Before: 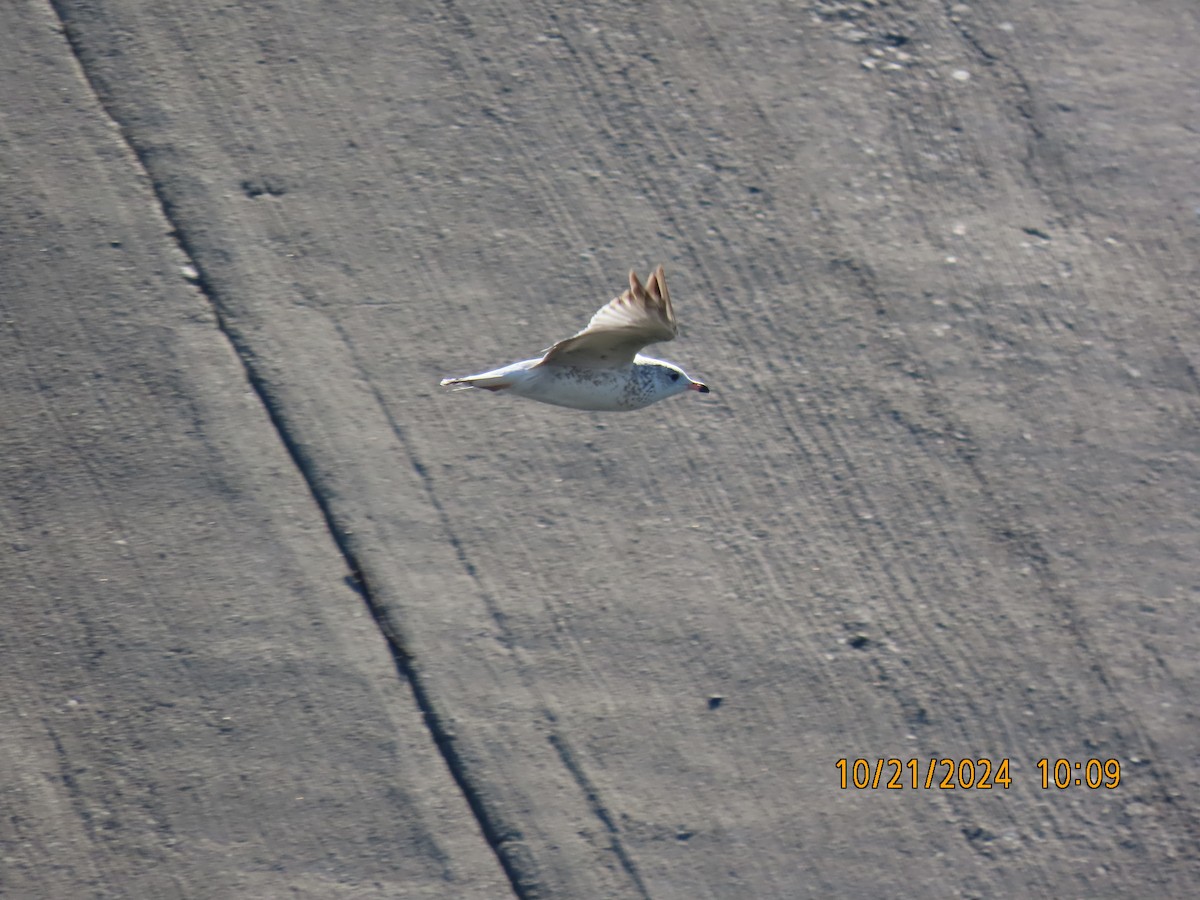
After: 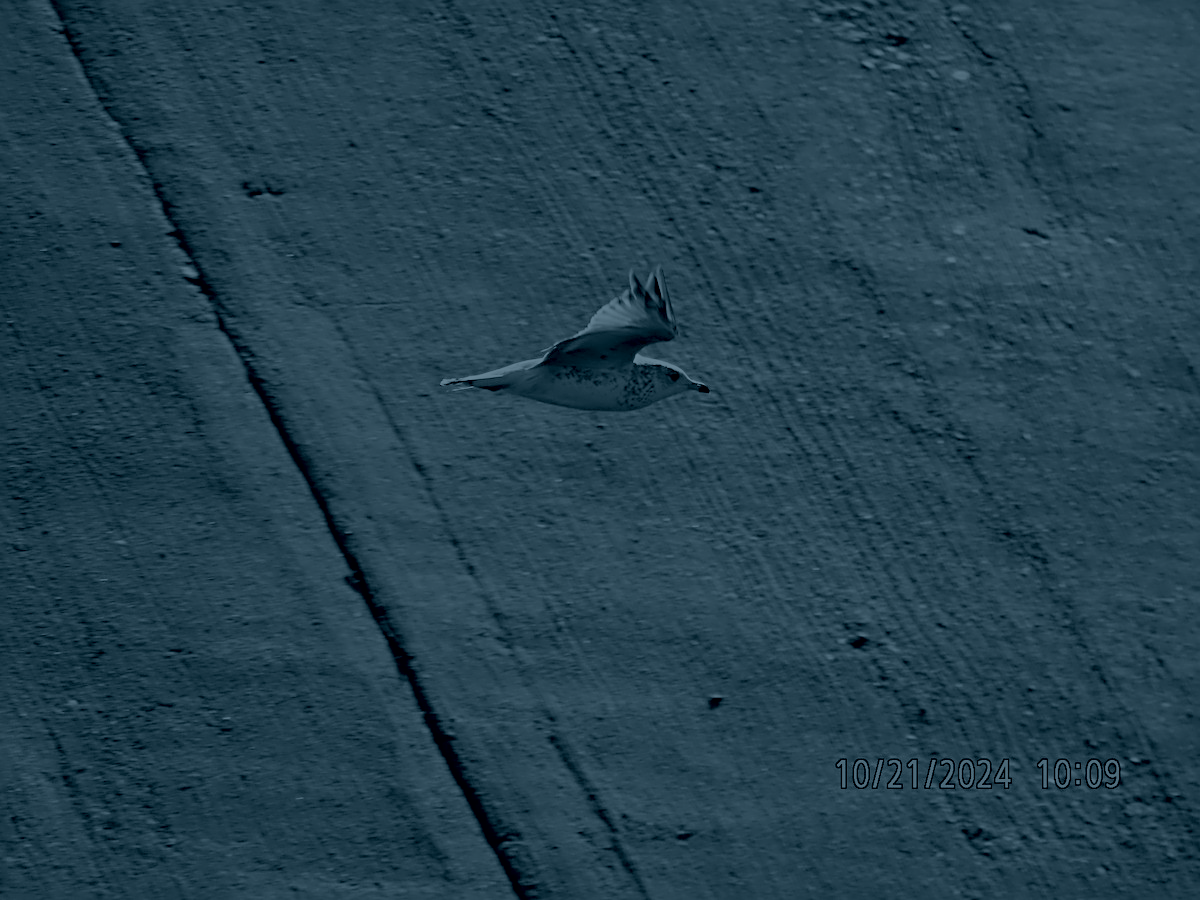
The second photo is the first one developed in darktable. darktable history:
exposure: compensate highlight preservation false
colorize: hue 194.4°, saturation 29%, source mix 61.75%, lightness 3.98%, version 1
sharpen: radius 2.543, amount 0.636
fill light: on, module defaults
filmic rgb: black relative exposure -3.31 EV, white relative exposure 3.45 EV, hardness 2.36, contrast 1.103
